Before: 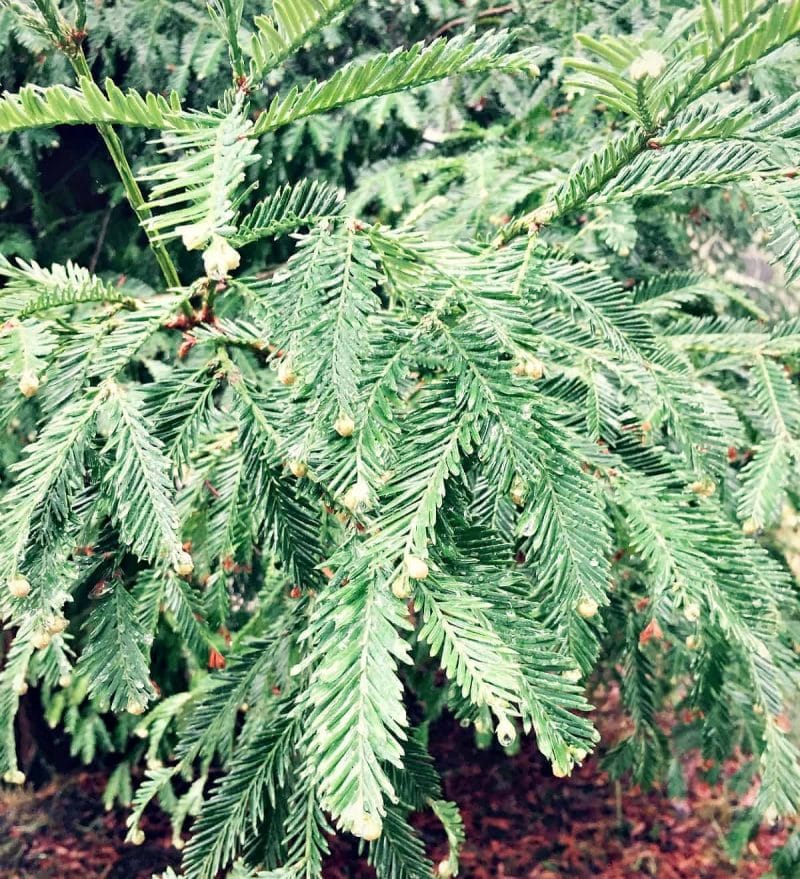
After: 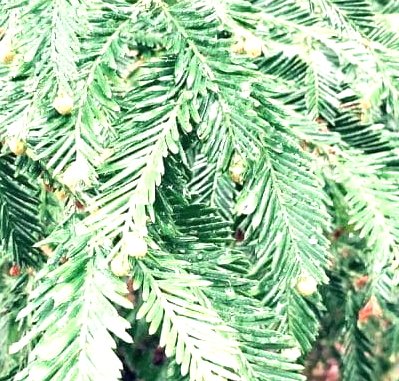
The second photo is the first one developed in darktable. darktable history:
crop: left 35.16%, top 36.708%, right 14.891%, bottom 19.937%
exposure: black level correction 0, exposure 0.698 EV, compensate exposure bias true, compensate highlight preservation false
